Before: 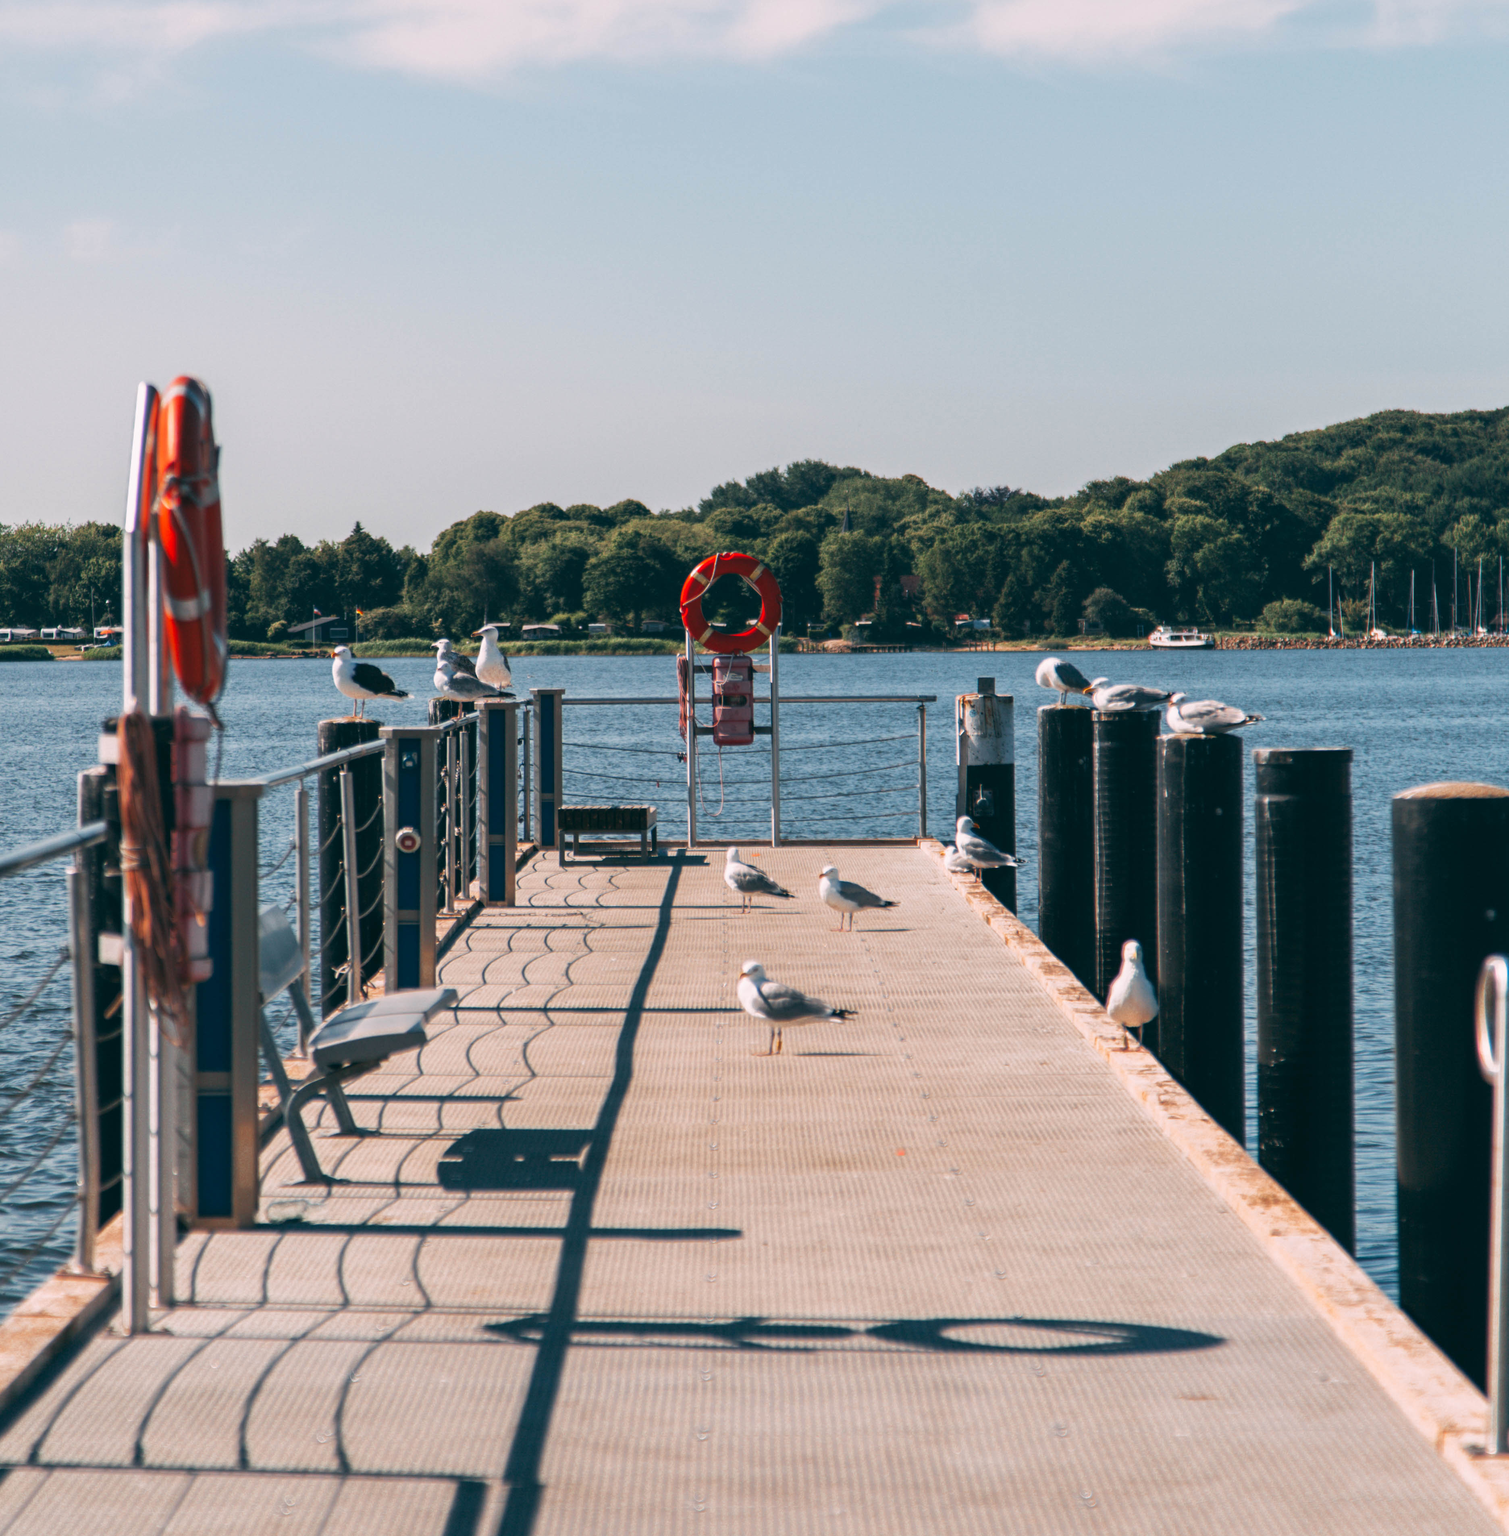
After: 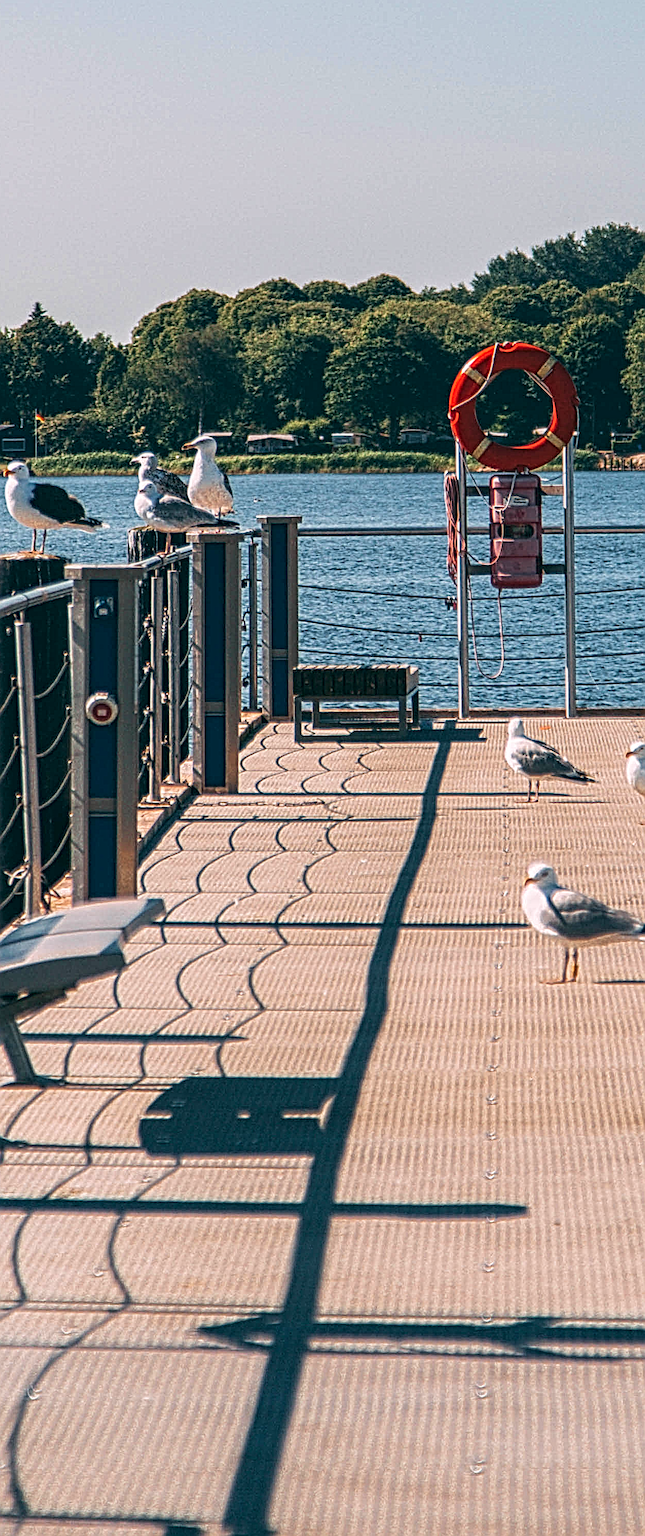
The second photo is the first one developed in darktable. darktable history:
velvia: on, module defaults
crop and rotate: left 21.77%, top 18.528%, right 44.676%, bottom 2.997%
local contrast: mode bilateral grid, contrast 20, coarseness 3, detail 300%, midtone range 0.2
sharpen: on, module defaults
